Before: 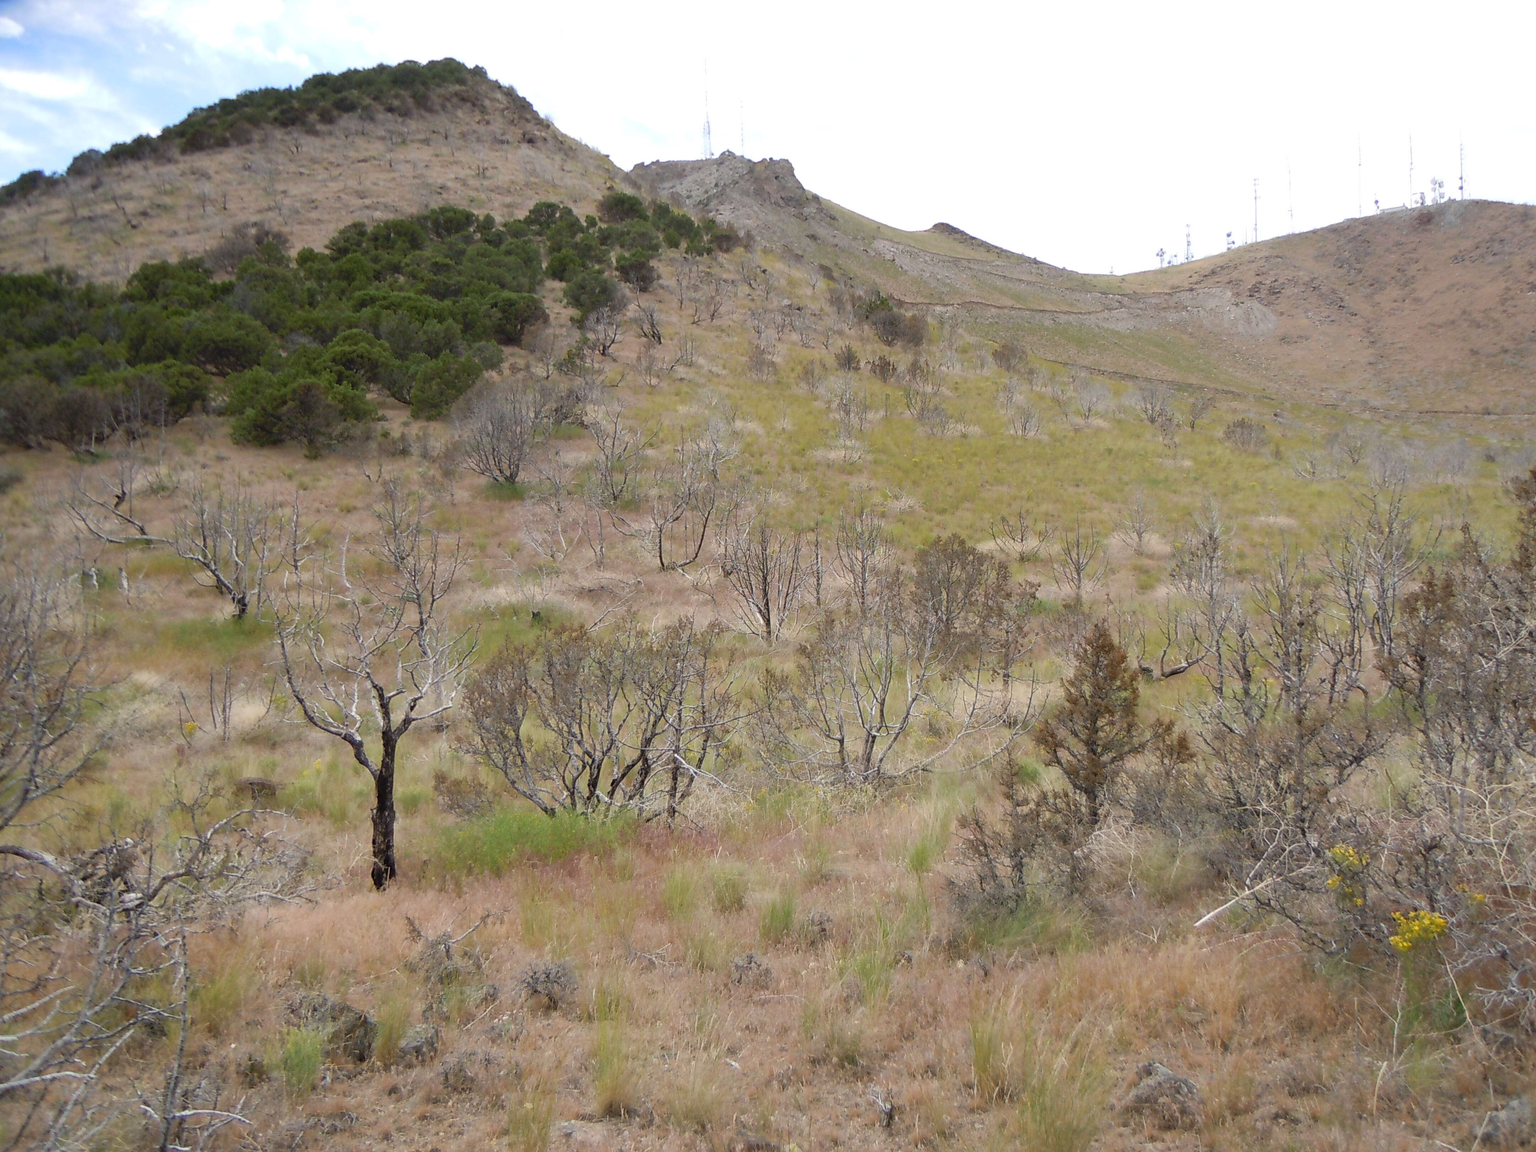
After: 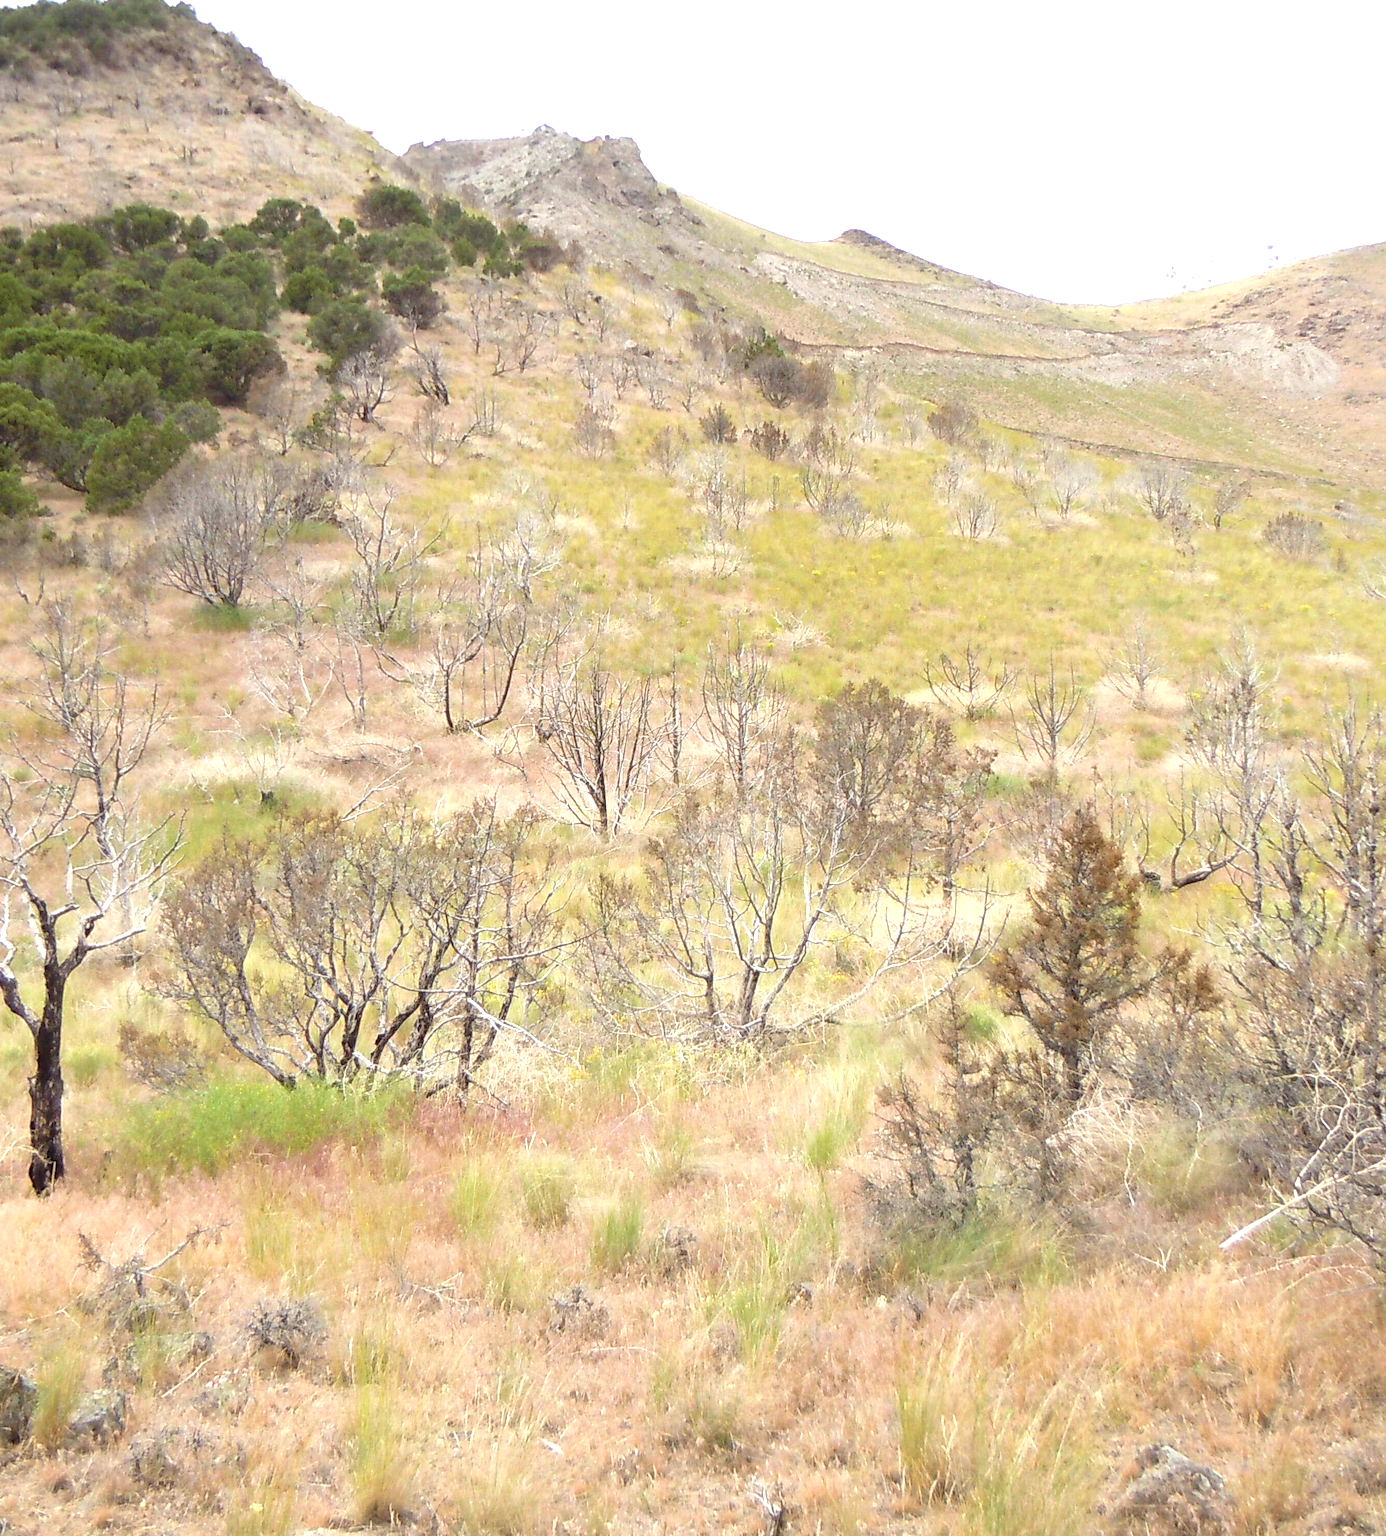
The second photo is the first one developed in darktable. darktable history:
color correction: highlights a* -0.95, highlights b* 4.5, shadows a* 3.55
exposure: black level correction 0, exposure 1.2 EV, compensate highlight preservation false
crop and rotate: left 22.918%, top 5.629%, right 14.711%, bottom 2.247%
